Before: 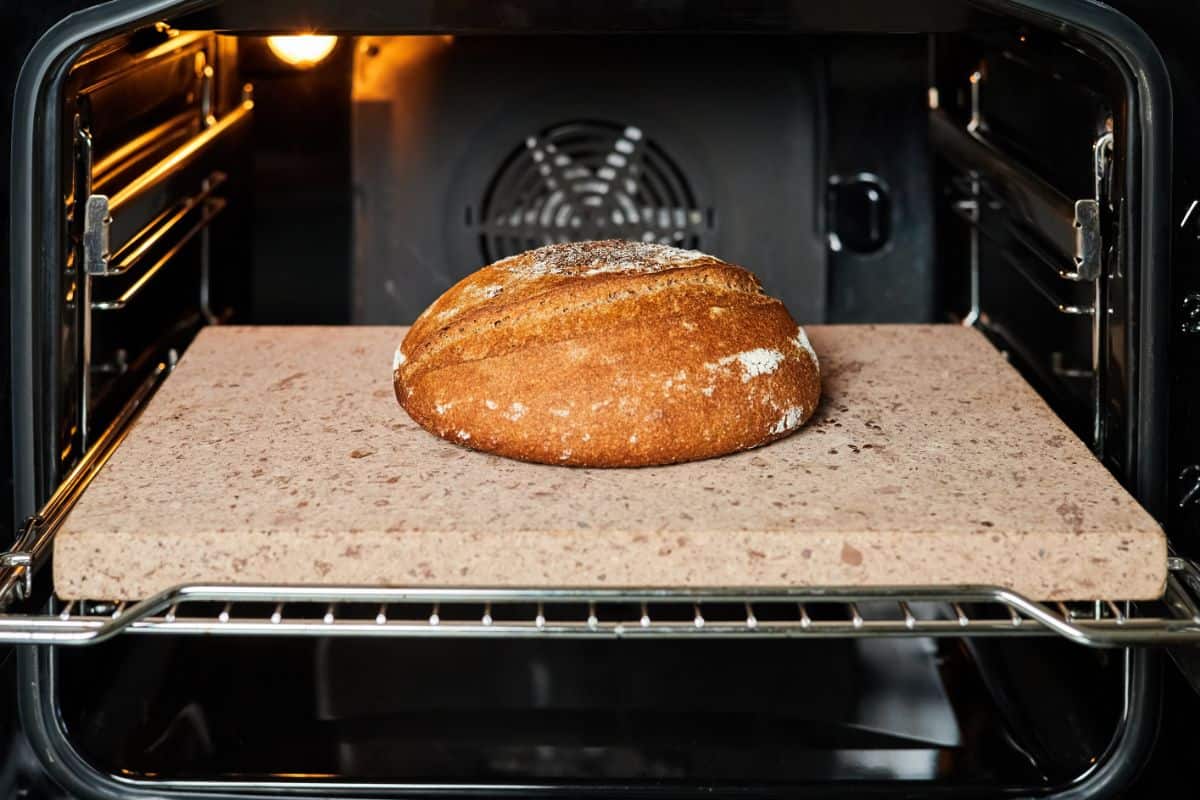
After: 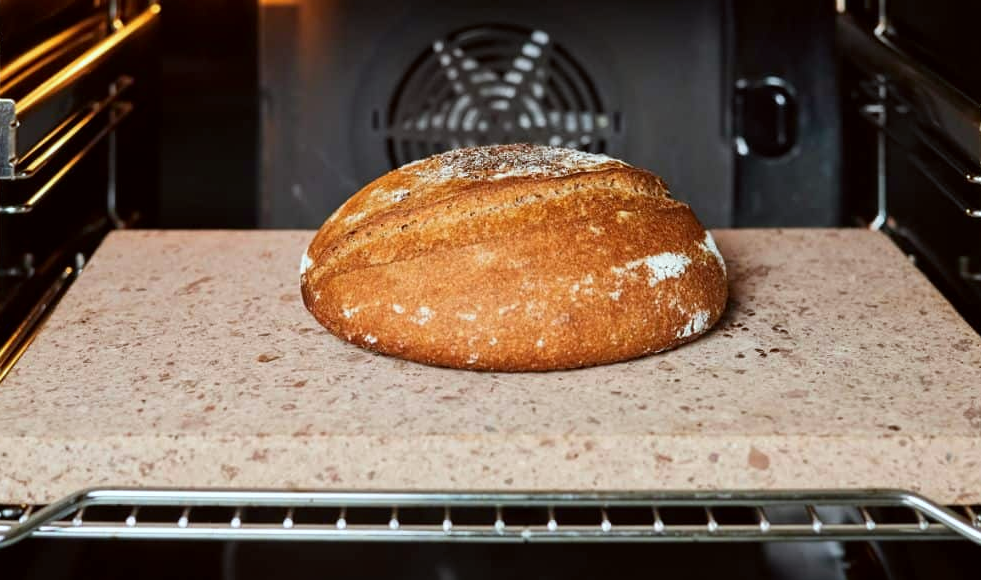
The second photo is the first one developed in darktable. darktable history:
crop: left 7.793%, top 12.068%, right 10.379%, bottom 15.427%
color correction: highlights a* -2.91, highlights b* -2.03, shadows a* 2.37, shadows b* 2.71
color calibration: gray › normalize channels true, x 0.354, y 0.368, temperature 4720.16 K, gamut compression 0.027
